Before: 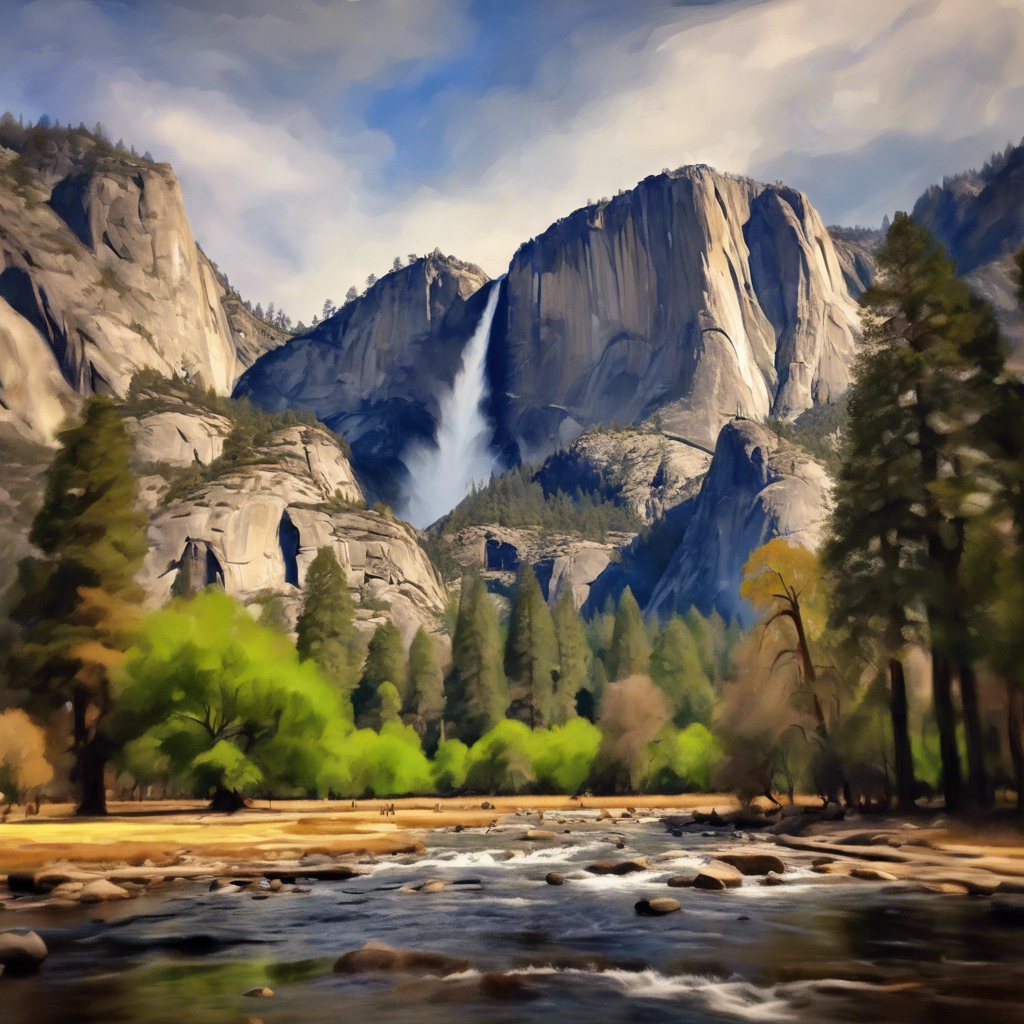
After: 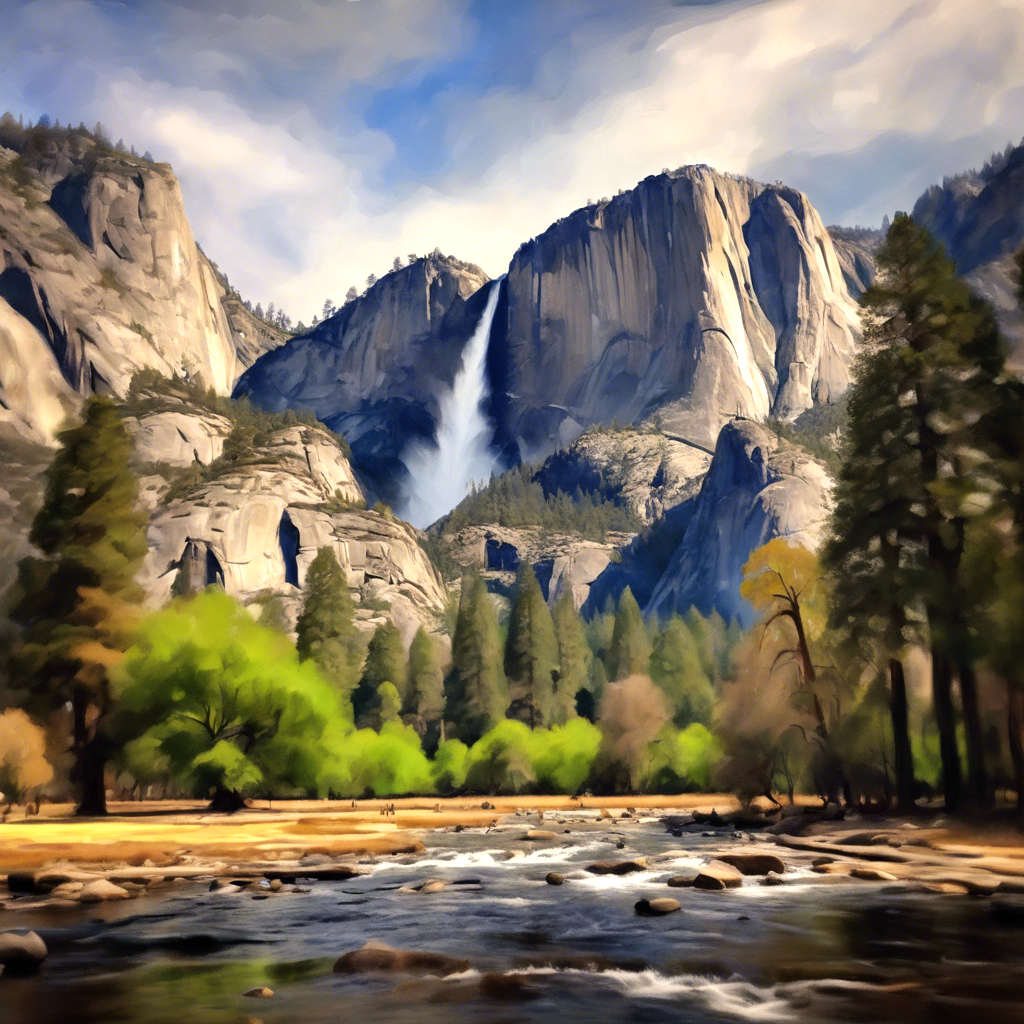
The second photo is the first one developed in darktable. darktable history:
tone equalizer: -8 EV -0.432 EV, -7 EV -0.409 EV, -6 EV -0.373 EV, -5 EV -0.221 EV, -3 EV 0.22 EV, -2 EV 0.359 EV, -1 EV 0.377 EV, +0 EV 0.424 EV, mask exposure compensation -0.51 EV
